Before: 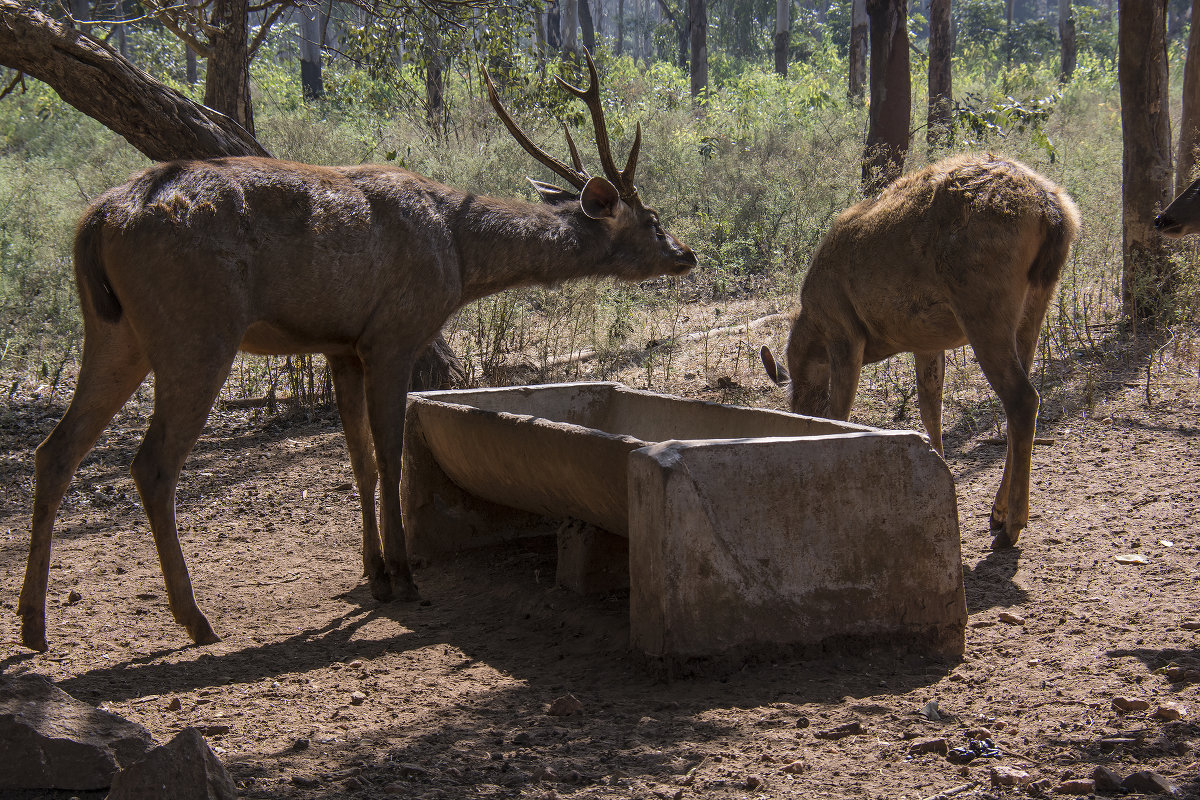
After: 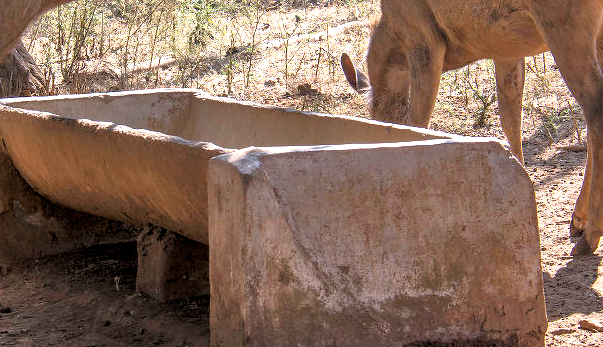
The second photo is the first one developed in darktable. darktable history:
levels: levels [0.026, 0.507, 0.987]
exposure: black level correction 0, exposure 1.19 EV, compensate highlight preservation false
crop: left 35.052%, top 36.632%, right 14.631%, bottom 19.949%
tone equalizer: -7 EV 0.153 EV, -6 EV 0.59 EV, -5 EV 1.16 EV, -4 EV 1.37 EV, -3 EV 1.12 EV, -2 EV 0.6 EV, -1 EV 0.16 EV
